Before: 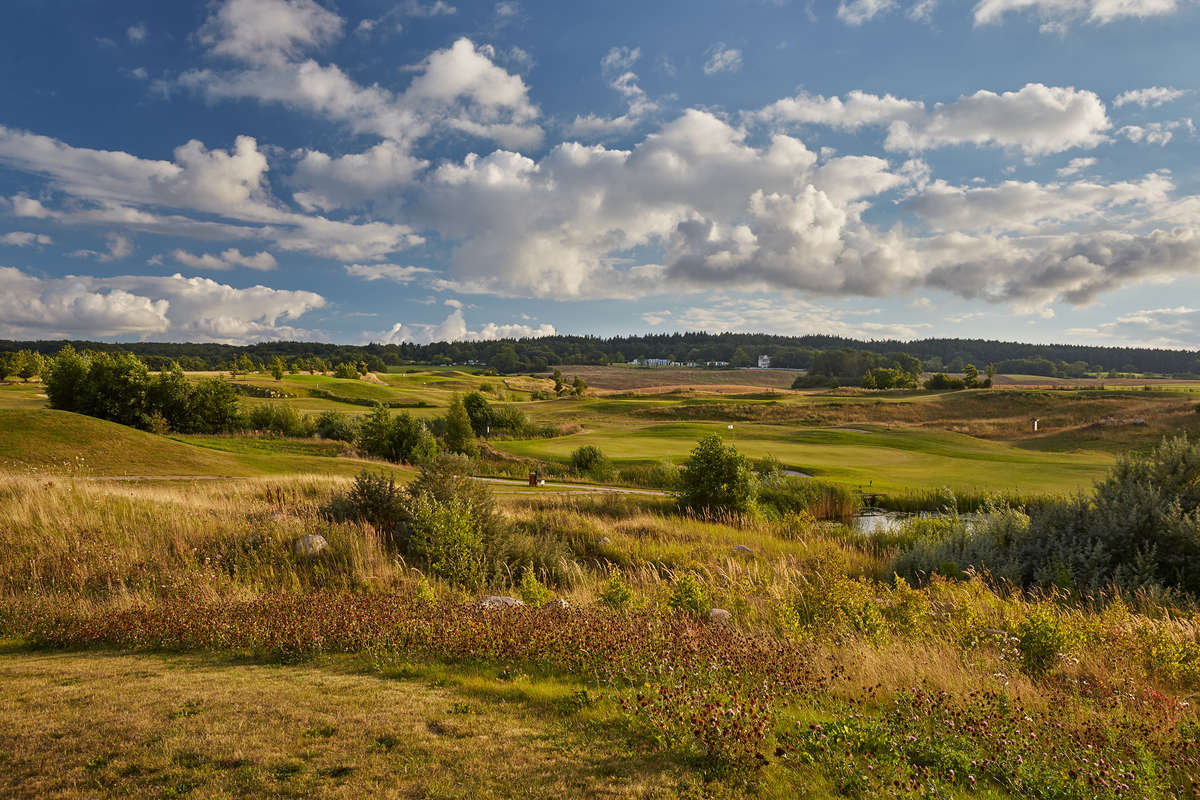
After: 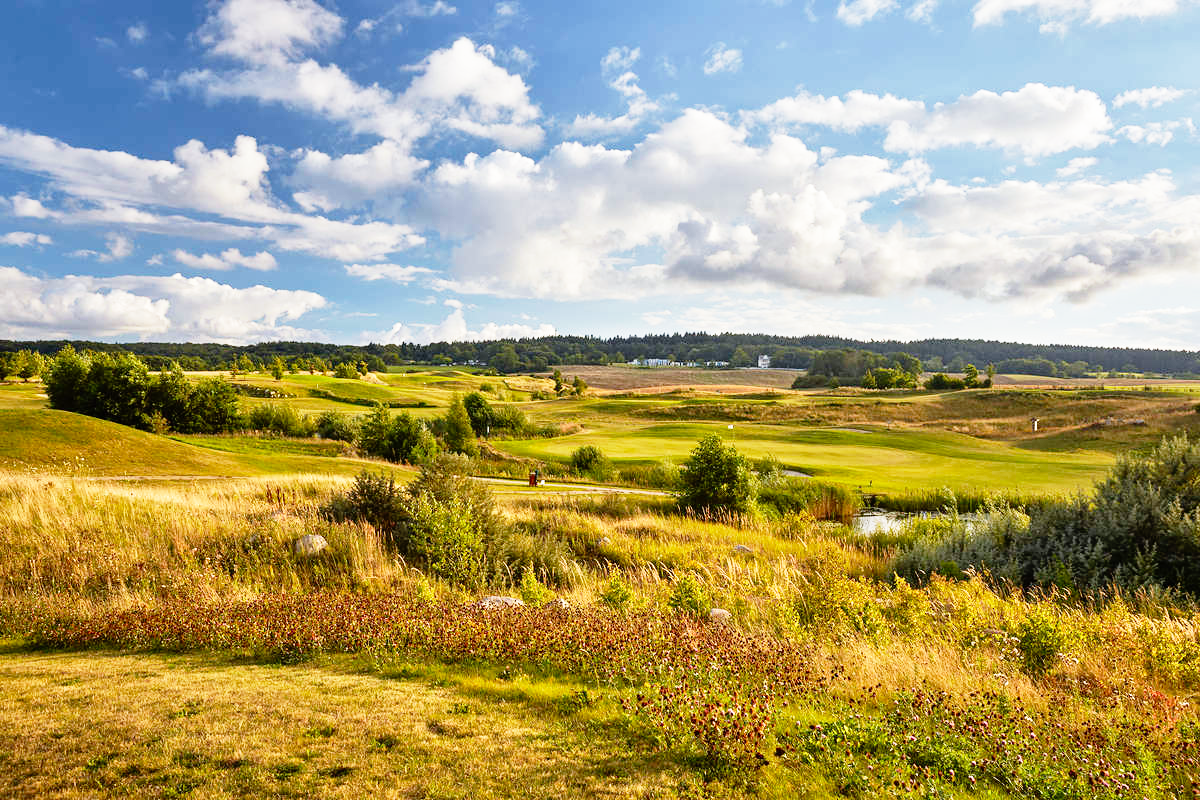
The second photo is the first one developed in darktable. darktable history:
base curve: curves: ch0 [(0, 0) (0.012, 0.01) (0.073, 0.168) (0.31, 0.711) (0.645, 0.957) (1, 1)], preserve colors none
white balance: red 0.988, blue 1.017
